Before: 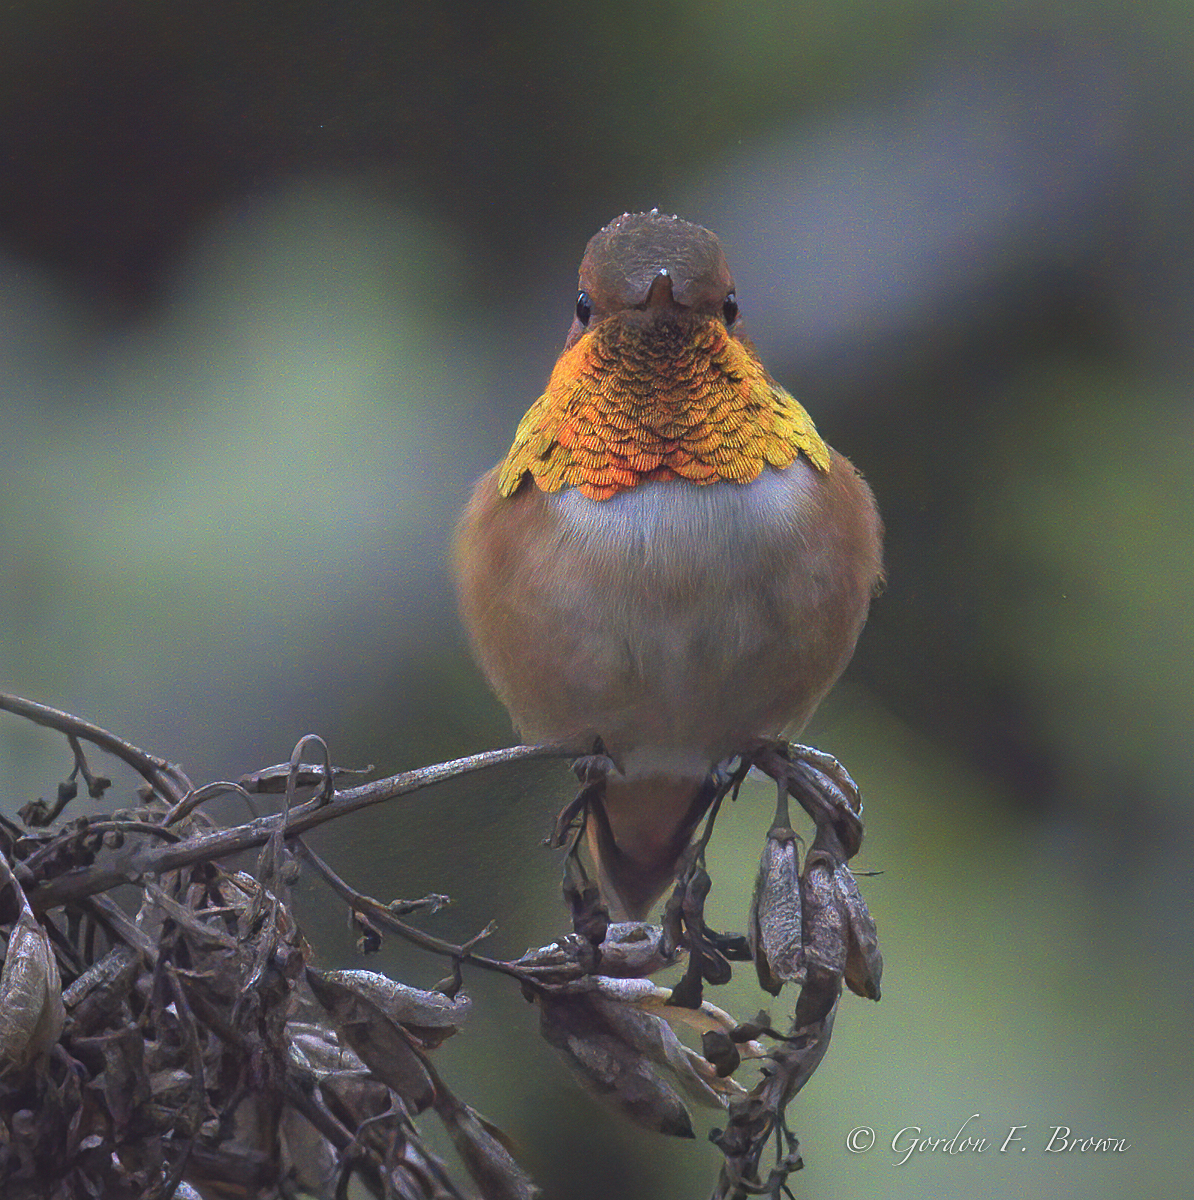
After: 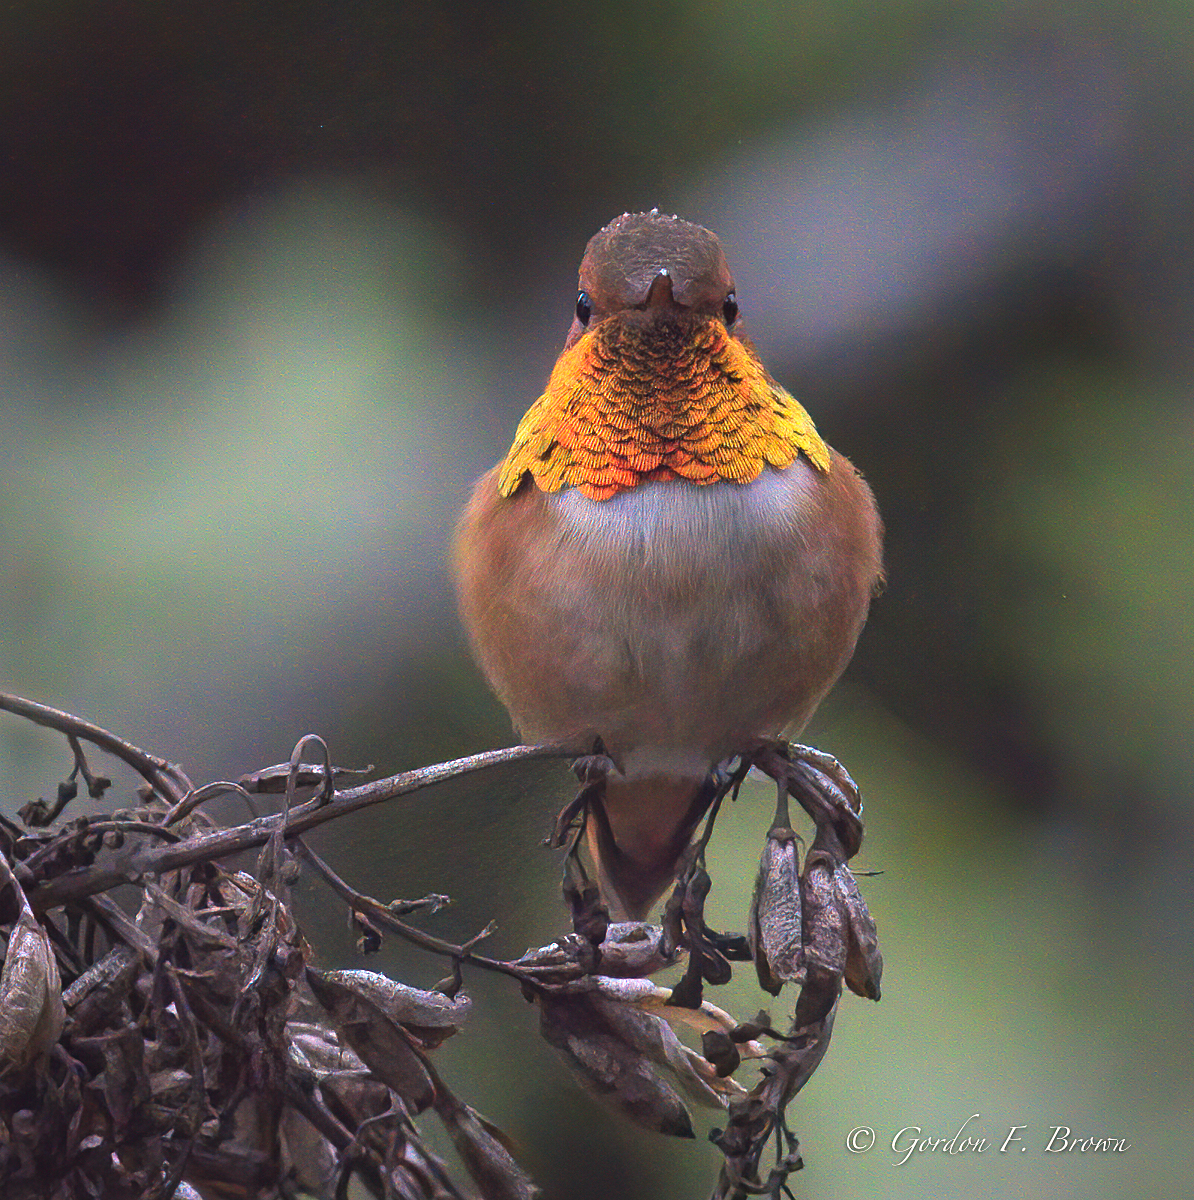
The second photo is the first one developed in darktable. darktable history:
tone equalizer: -8 EV -0.417 EV, -7 EV -0.389 EV, -6 EV -0.333 EV, -5 EV -0.222 EV, -3 EV 0.222 EV, -2 EV 0.333 EV, -1 EV 0.389 EV, +0 EV 0.417 EV, edges refinement/feathering 500, mask exposure compensation -1.57 EV, preserve details no
color correction: highlights a* 7.34, highlights b* 4.37
